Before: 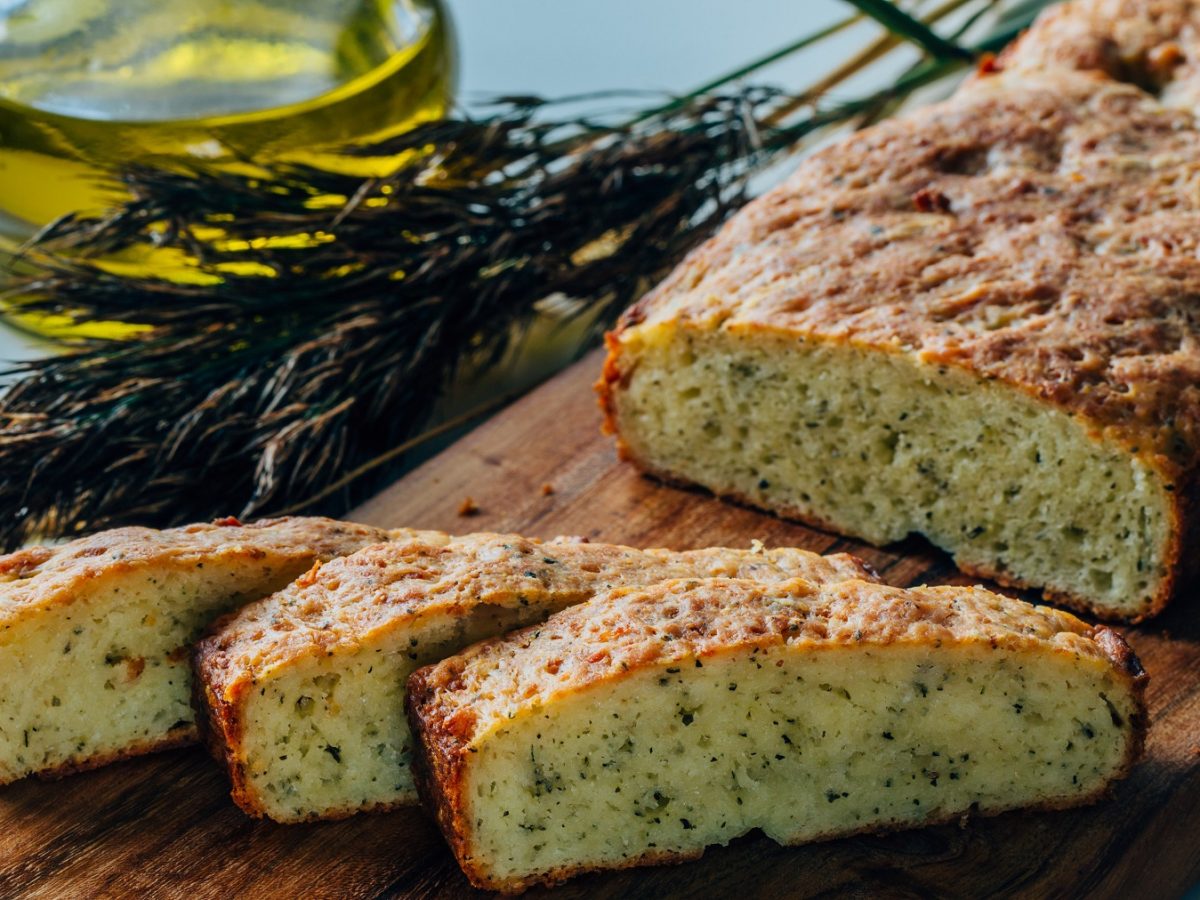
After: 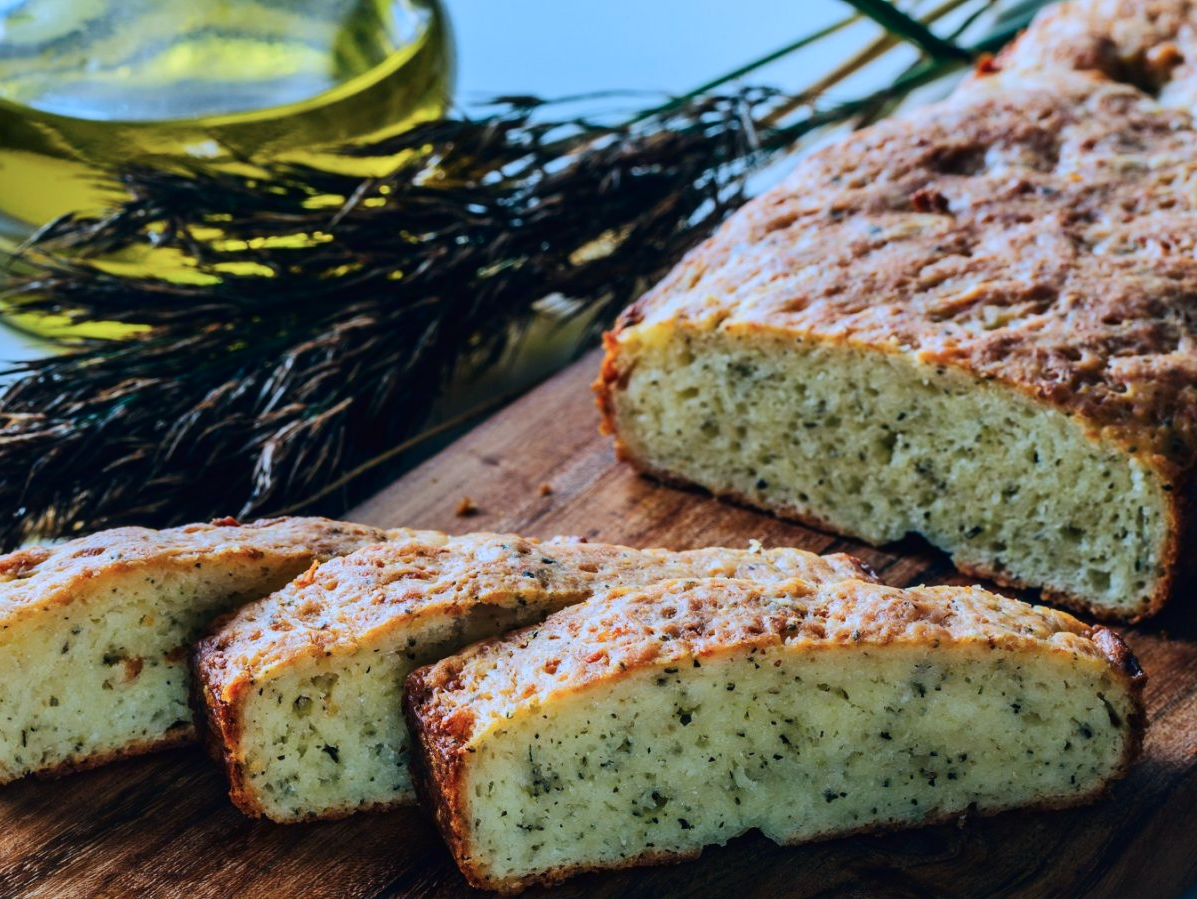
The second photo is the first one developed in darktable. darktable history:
color calibration: illuminant custom, x 0.39, y 0.392, temperature 3862.64 K
tone curve: curves: ch0 [(0, 0.01) (0.037, 0.032) (0.131, 0.108) (0.275, 0.256) (0.483, 0.512) (0.61, 0.665) (0.696, 0.742) (0.792, 0.819) (0.911, 0.925) (0.997, 0.995)]; ch1 [(0, 0) (0.308, 0.29) (0.425, 0.411) (0.492, 0.488) (0.507, 0.503) (0.53, 0.532) (0.573, 0.586) (0.683, 0.702) (0.746, 0.77) (1, 1)]; ch2 [(0, 0) (0.246, 0.233) (0.36, 0.352) (0.415, 0.415) (0.485, 0.487) (0.502, 0.504) (0.525, 0.518) (0.539, 0.539) (0.587, 0.594) (0.636, 0.652) (0.711, 0.729) (0.845, 0.855) (0.998, 0.977)], color space Lab, linked channels, preserve colors none
crop and rotate: left 0.18%, bottom 0.007%
